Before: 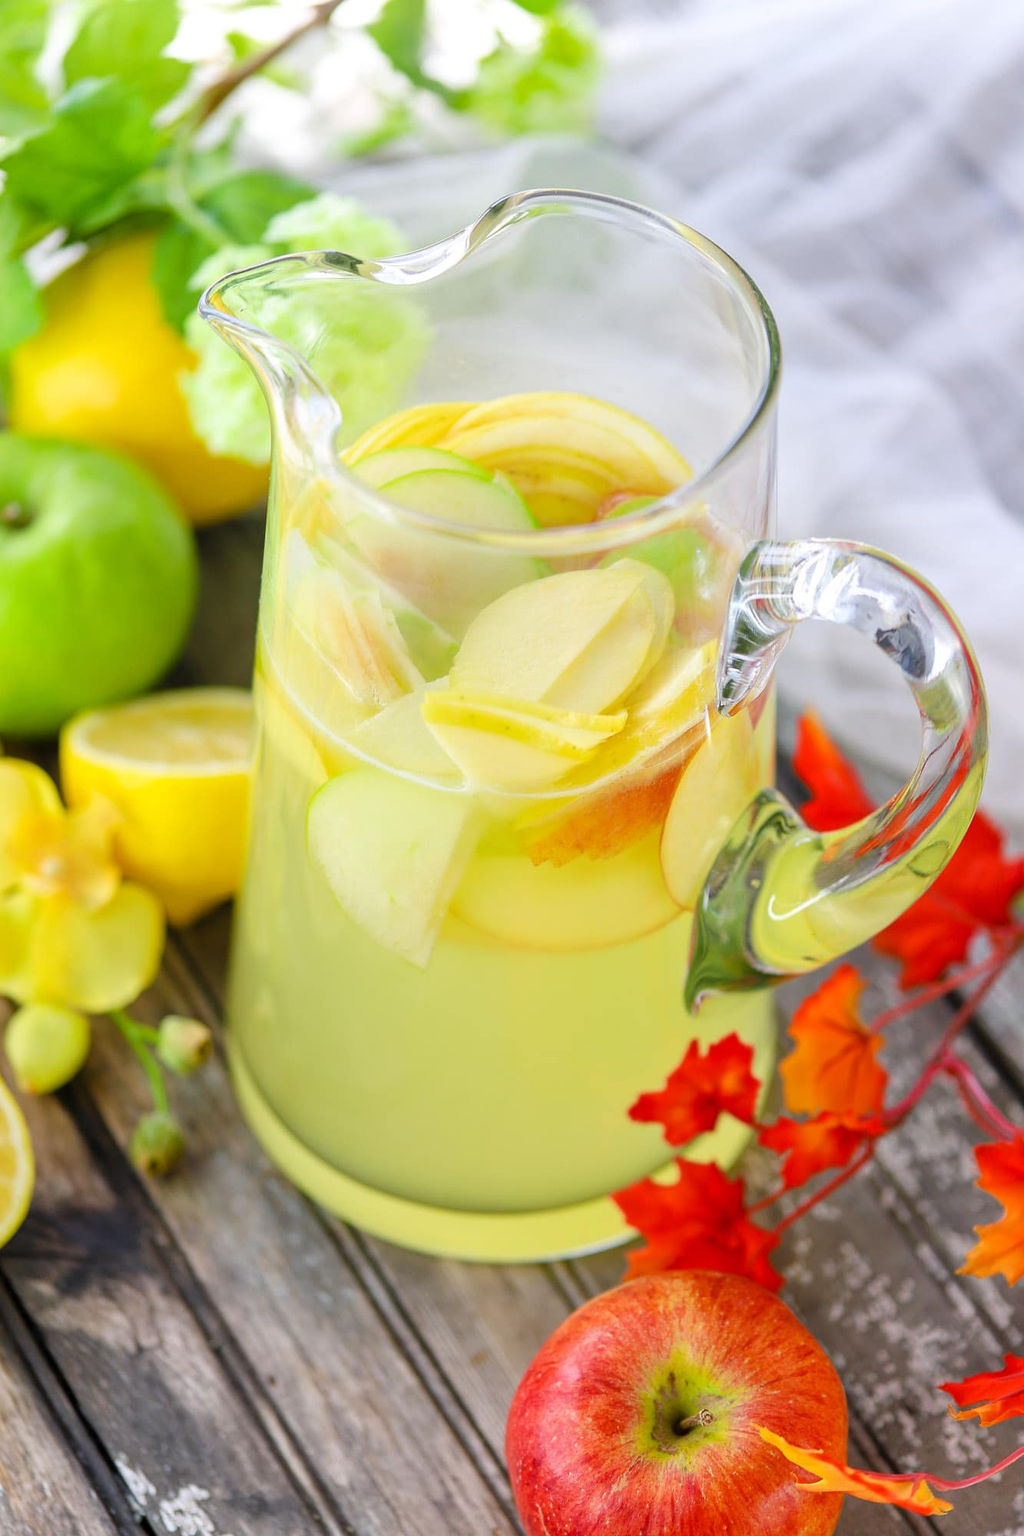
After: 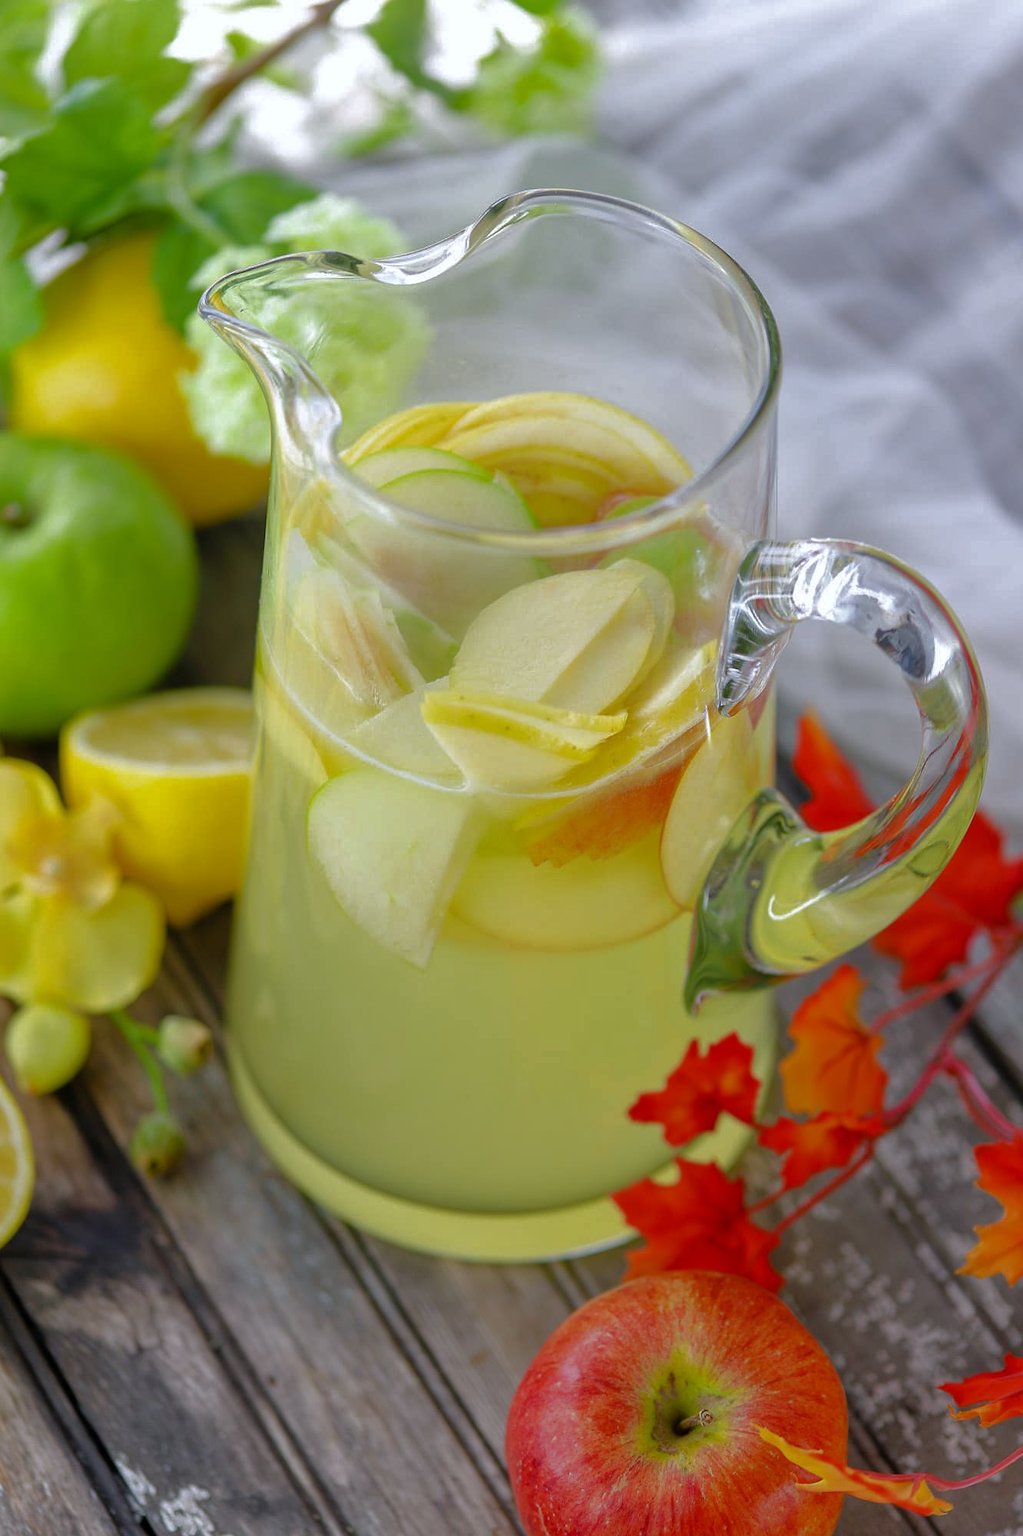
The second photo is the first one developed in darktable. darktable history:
white balance: red 0.98, blue 1.034
base curve: curves: ch0 [(0, 0) (0.841, 0.609) (1, 1)]
